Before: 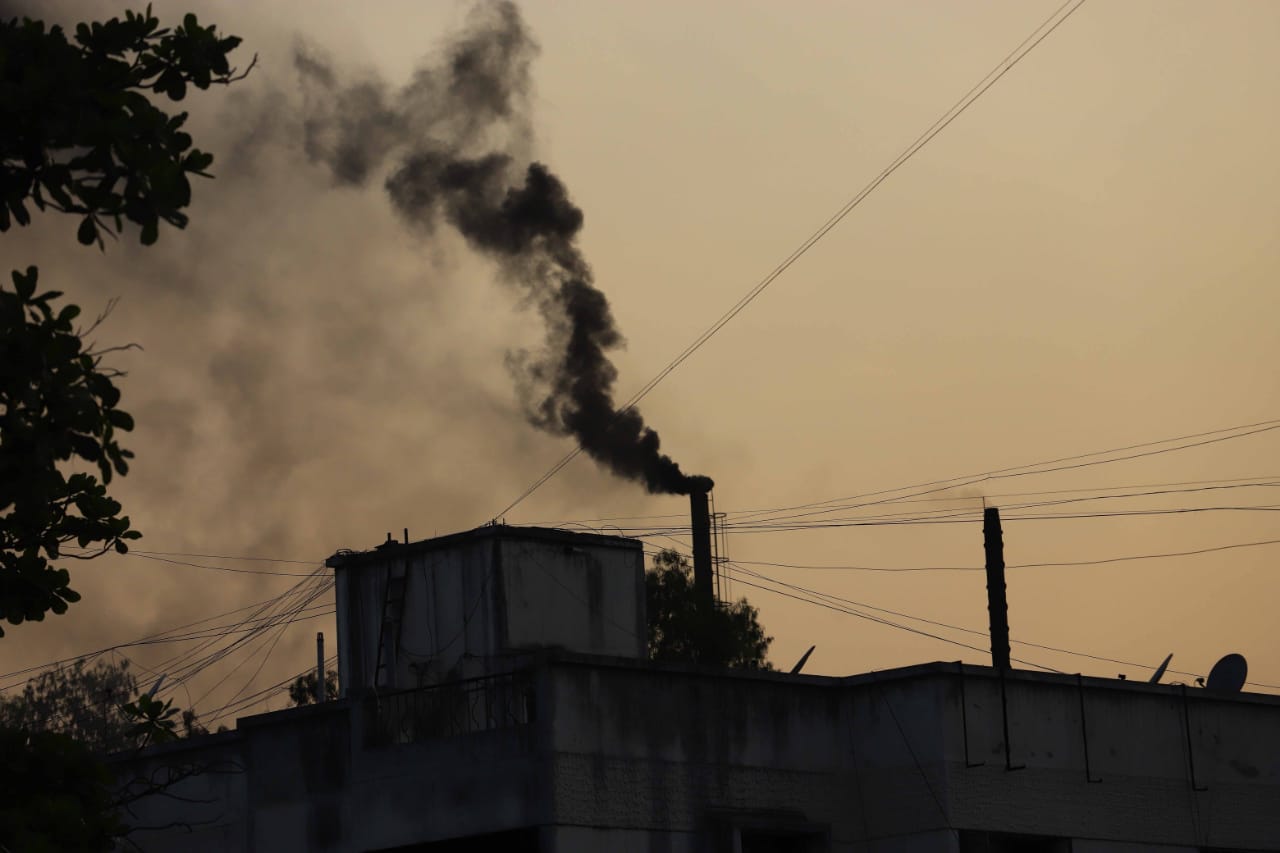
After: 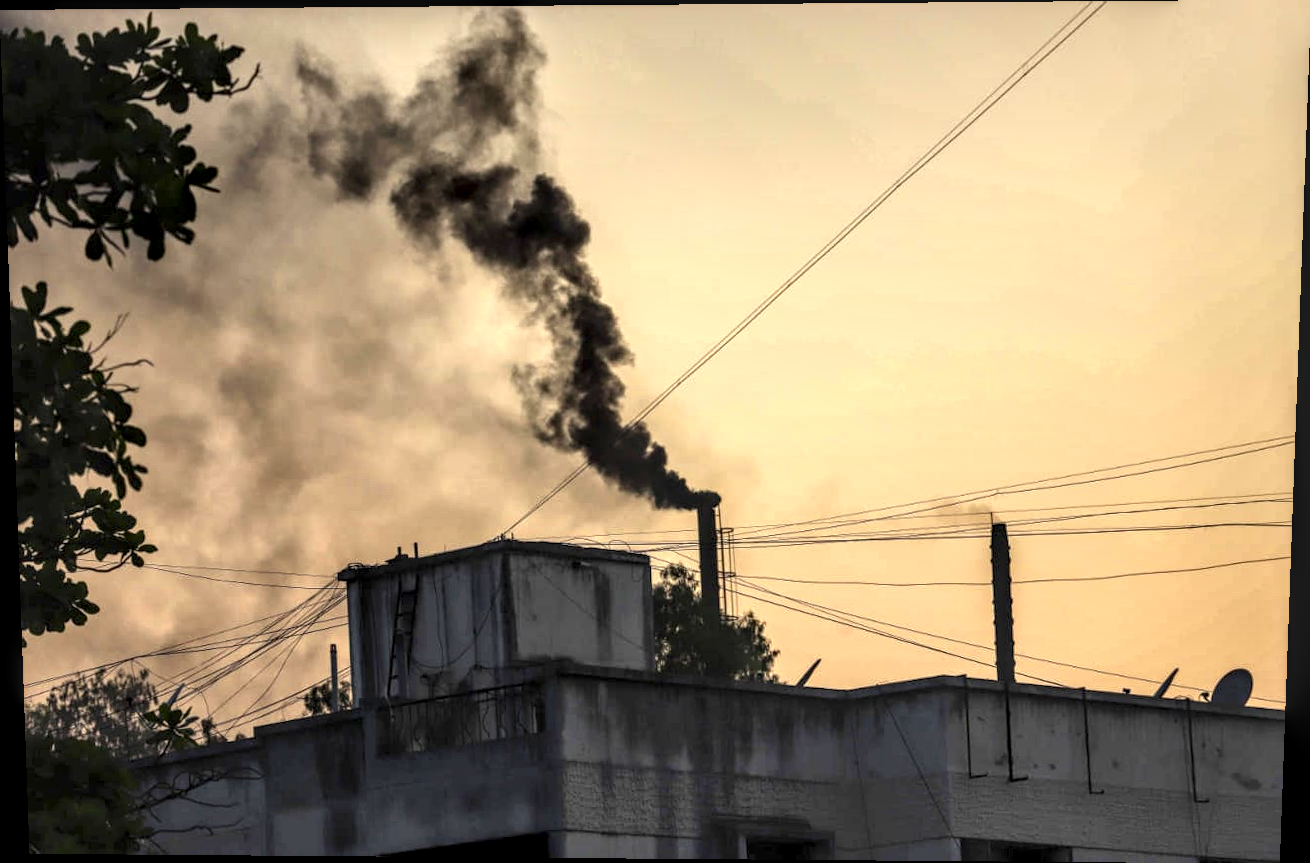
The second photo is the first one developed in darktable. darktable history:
rotate and perspective: lens shift (vertical) 0.048, lens shift (horizontal) -0.024, automatic cropping off
local contrast: highlights 12%, shadows 38%, detail 183%, midtone range 0.471
exposure: black level correction 0, exposure 1.675 EV, compensate exposure bias true, compensate highlight preservation false
graduated density: rotation -0.352°, offset 57.64
